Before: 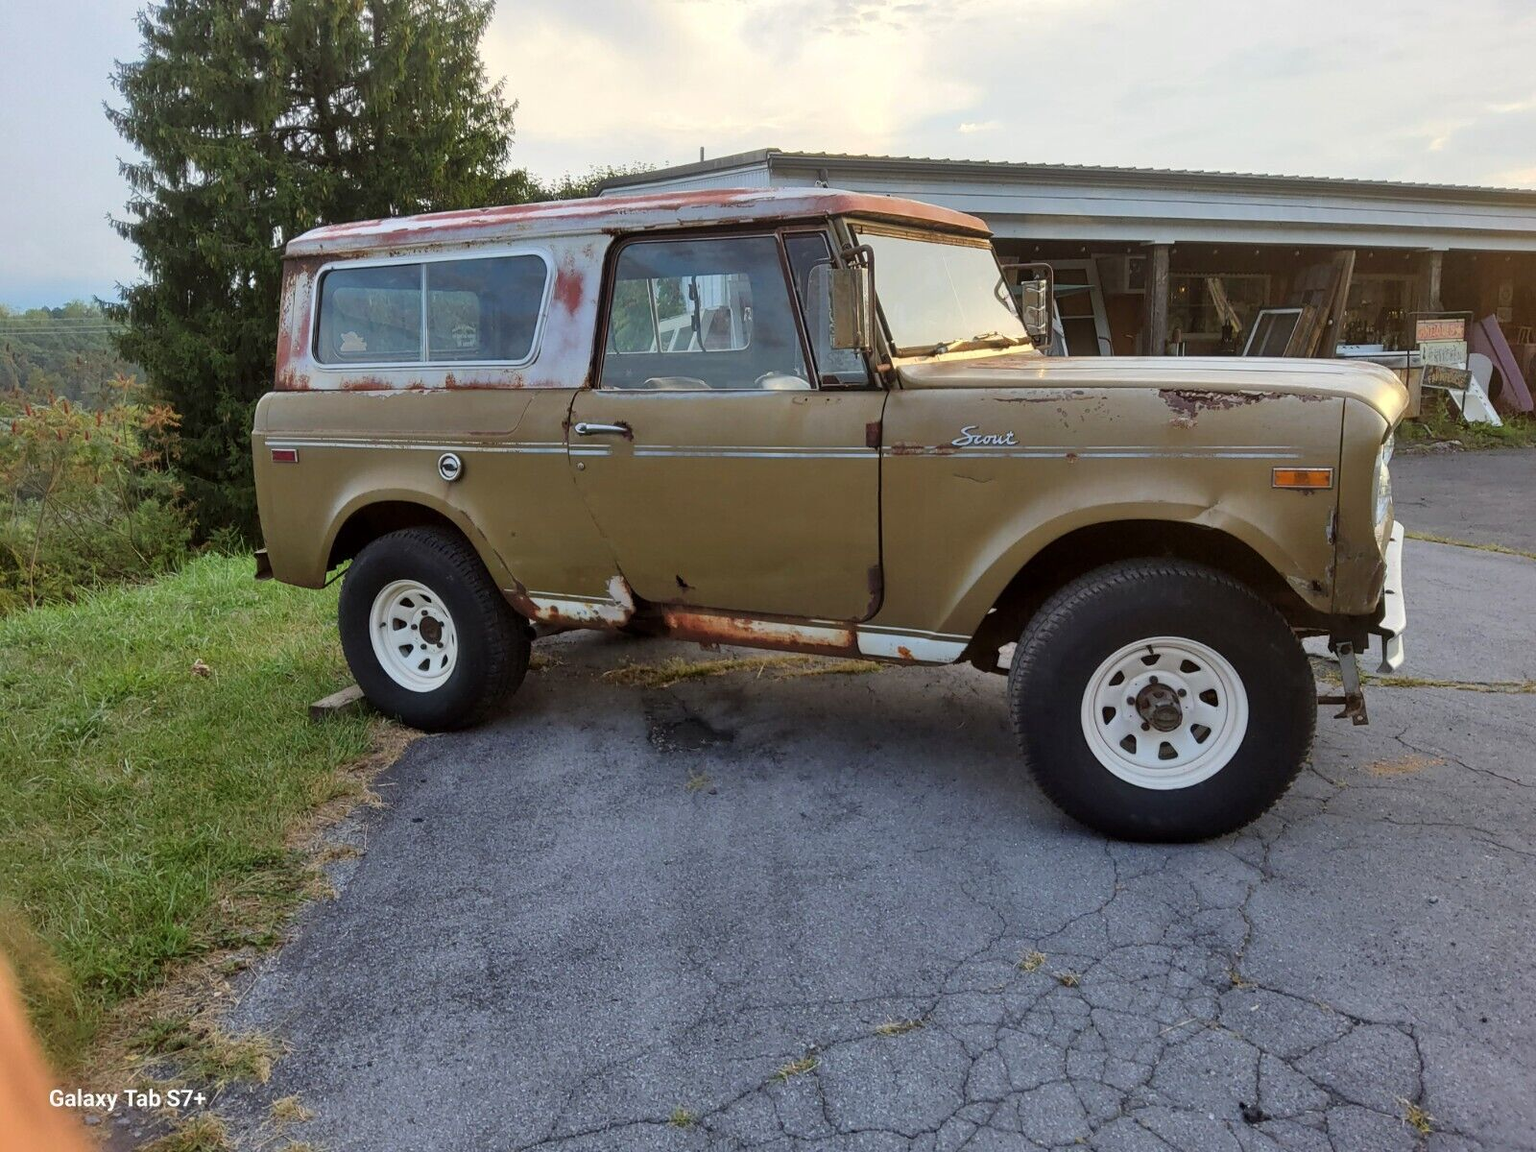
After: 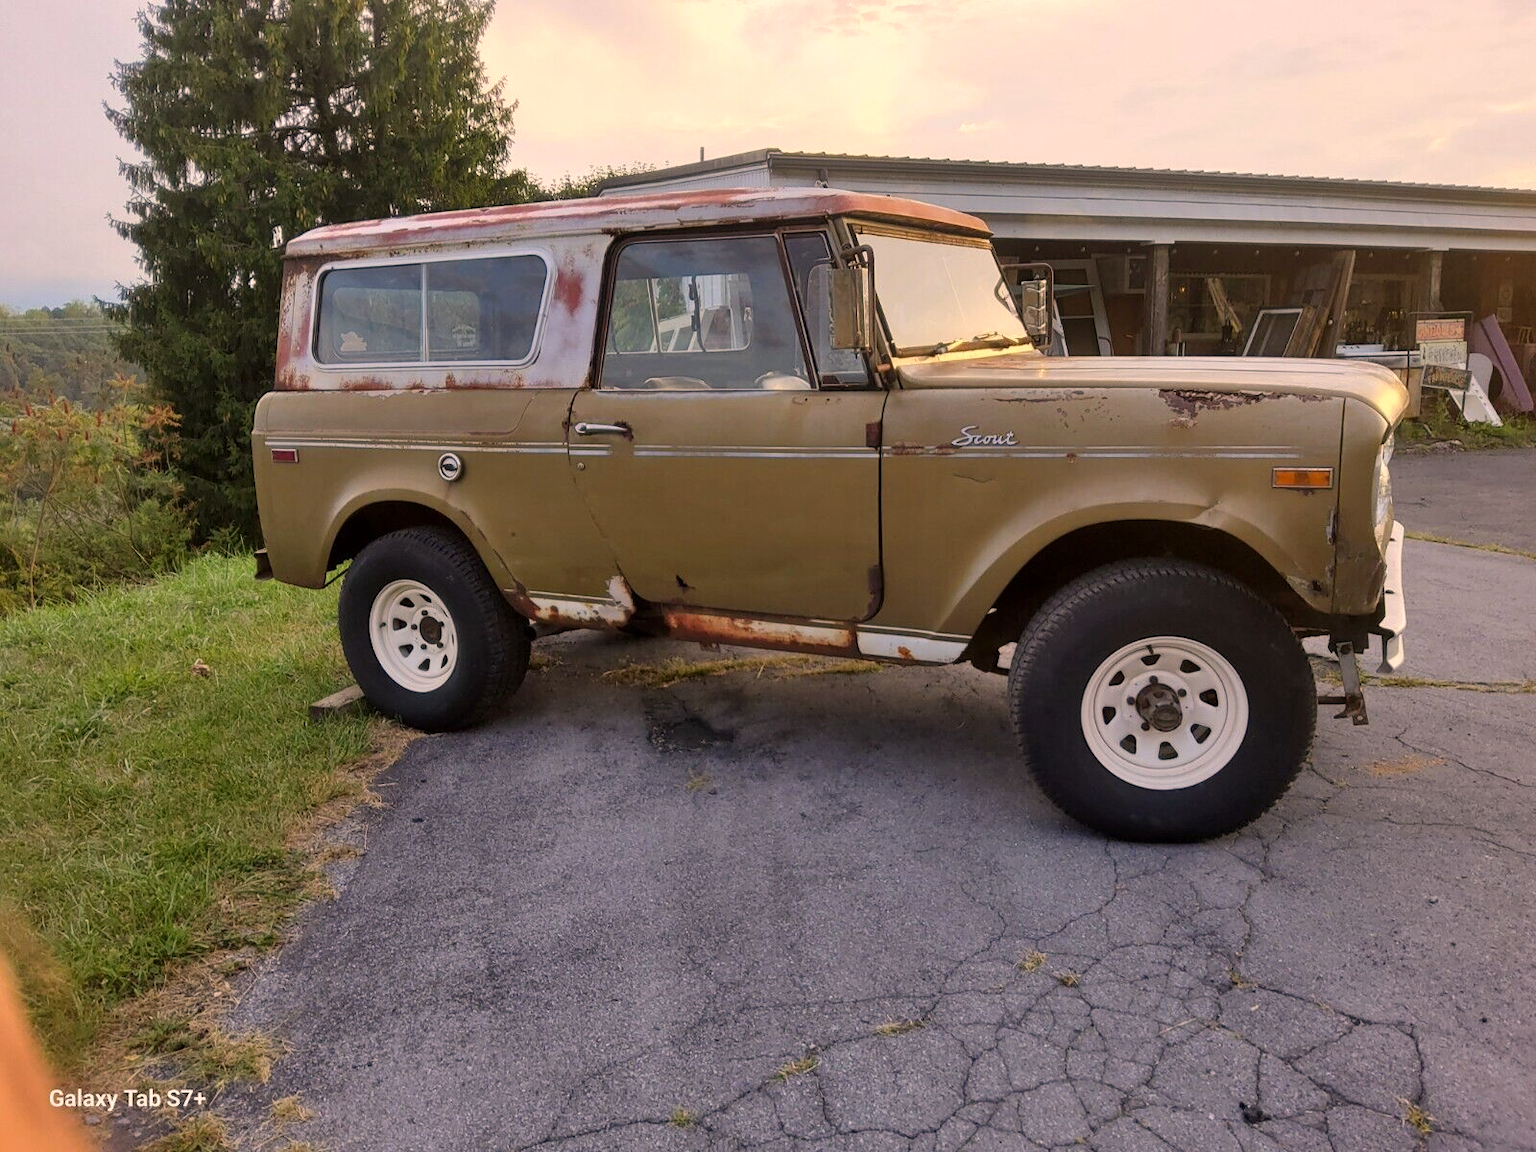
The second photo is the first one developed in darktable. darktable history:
color correction: highlights a* 11.98, highlights b* 12.25
